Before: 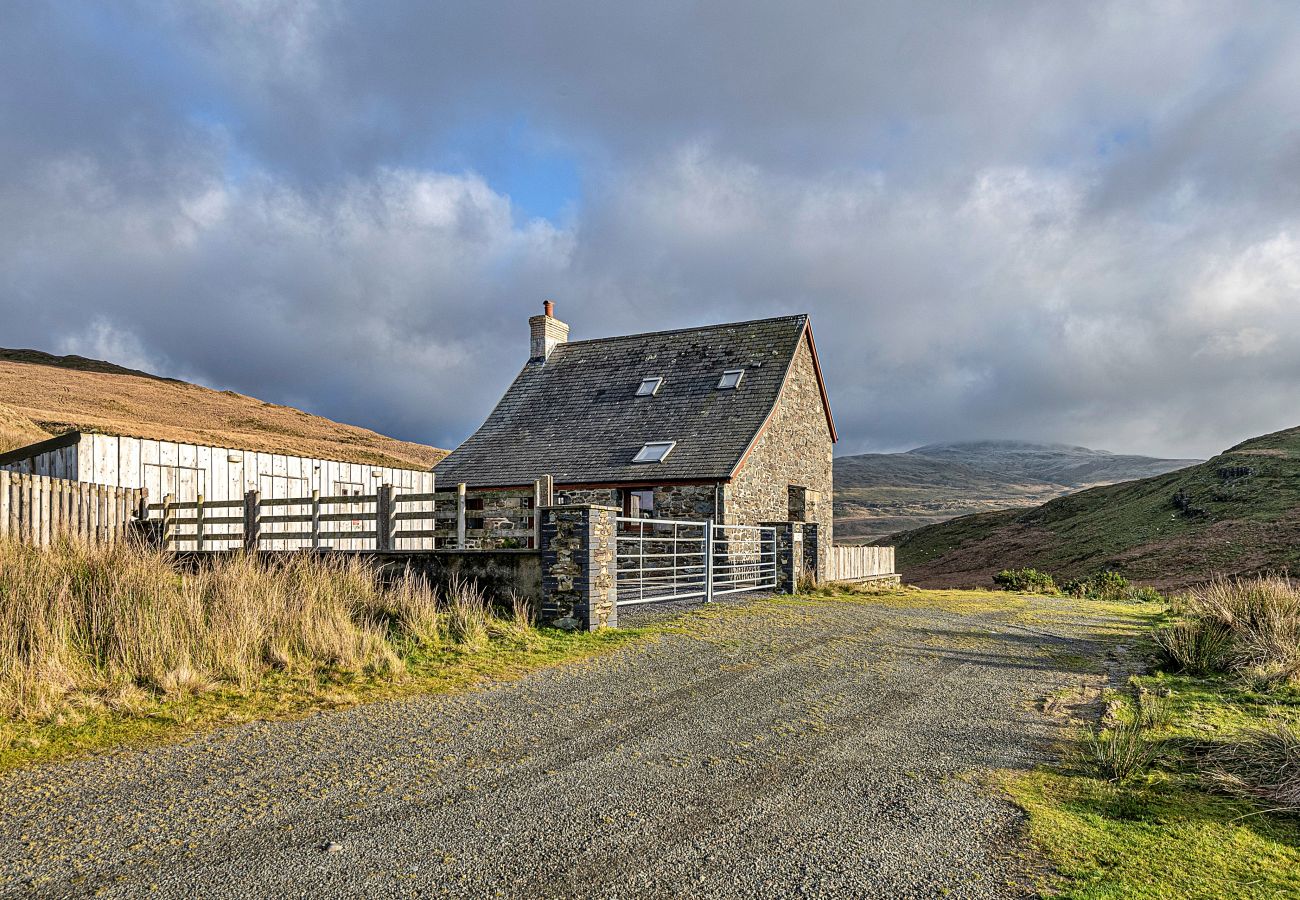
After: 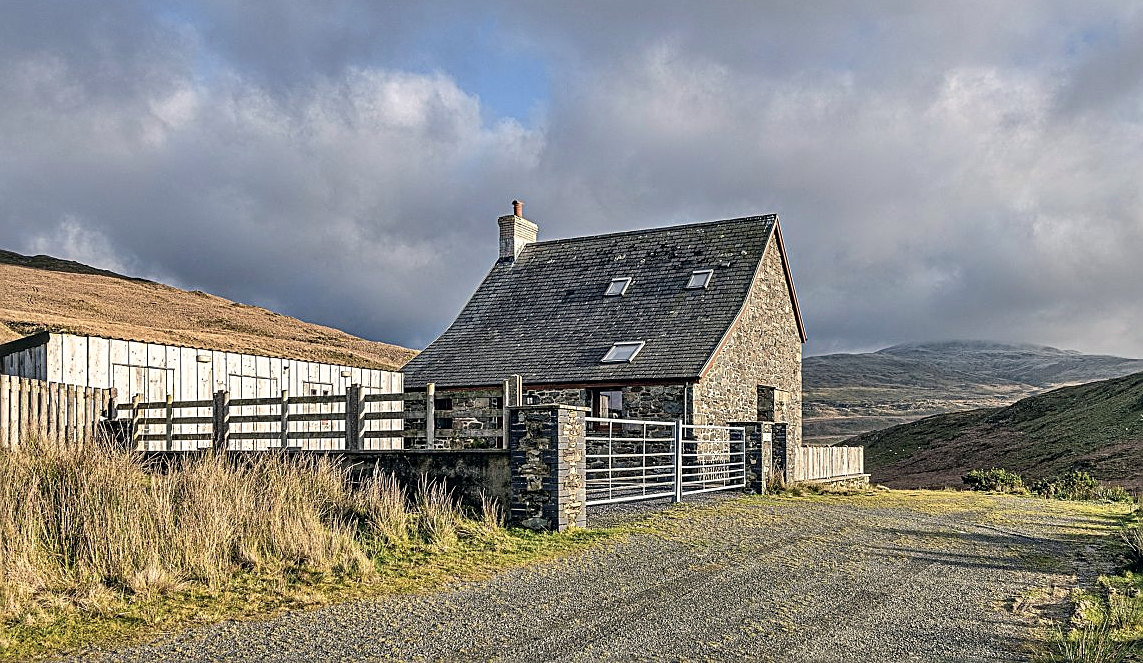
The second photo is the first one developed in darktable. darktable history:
color correction: highlights a* 2.82, highlights b* 5.03, shadows a* -2.67, shadows b* -4.87, saturation 0.795
sharpen: on, module defaults
crop and rotate: left 2.396%, top 11.136%, right 9.672%, bottom 15.114%
